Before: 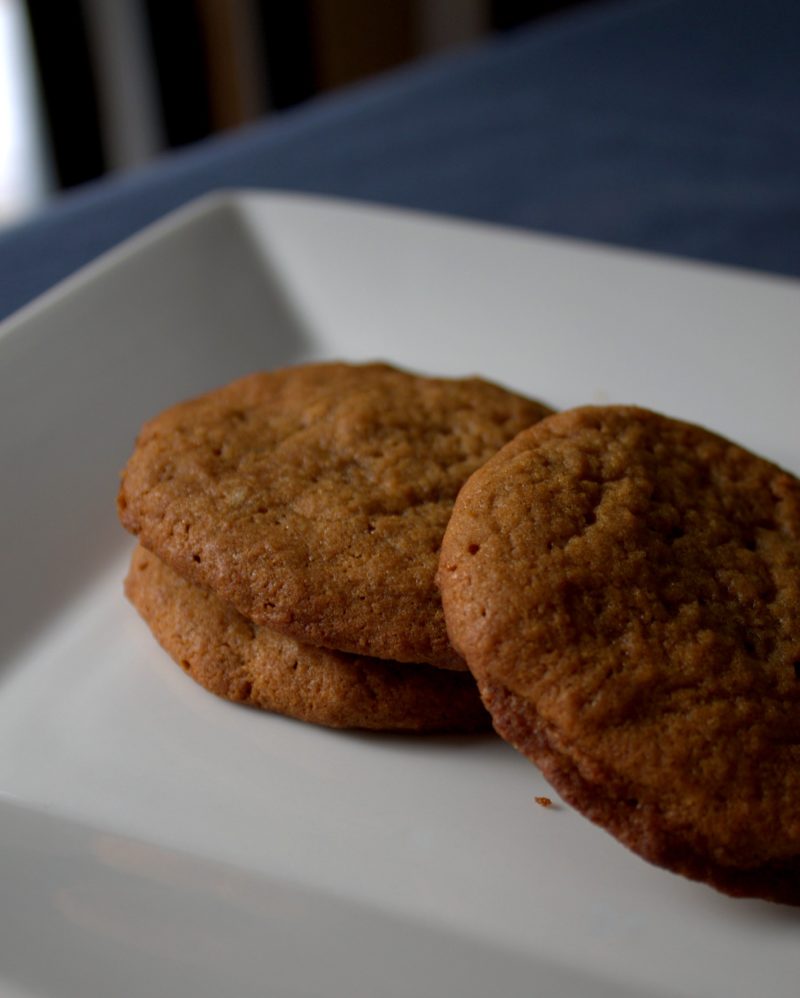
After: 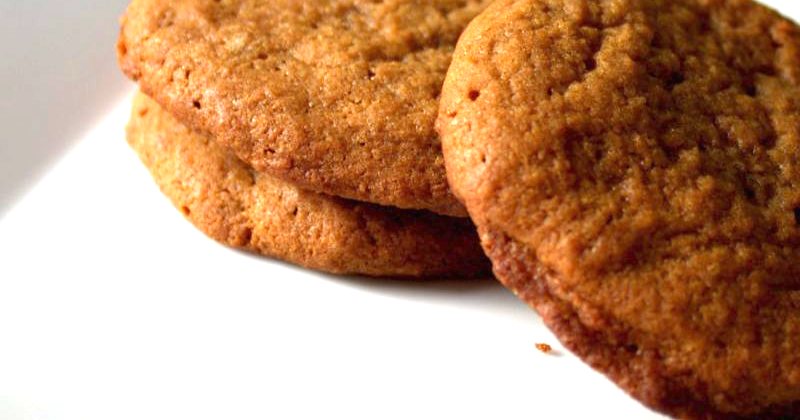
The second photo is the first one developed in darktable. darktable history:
crop: top 45.551%, bottom 12.262%
exposure: black level correction 0, exposure 2.088 EV, compensate exposure bias true, compensate highlight preservation false
